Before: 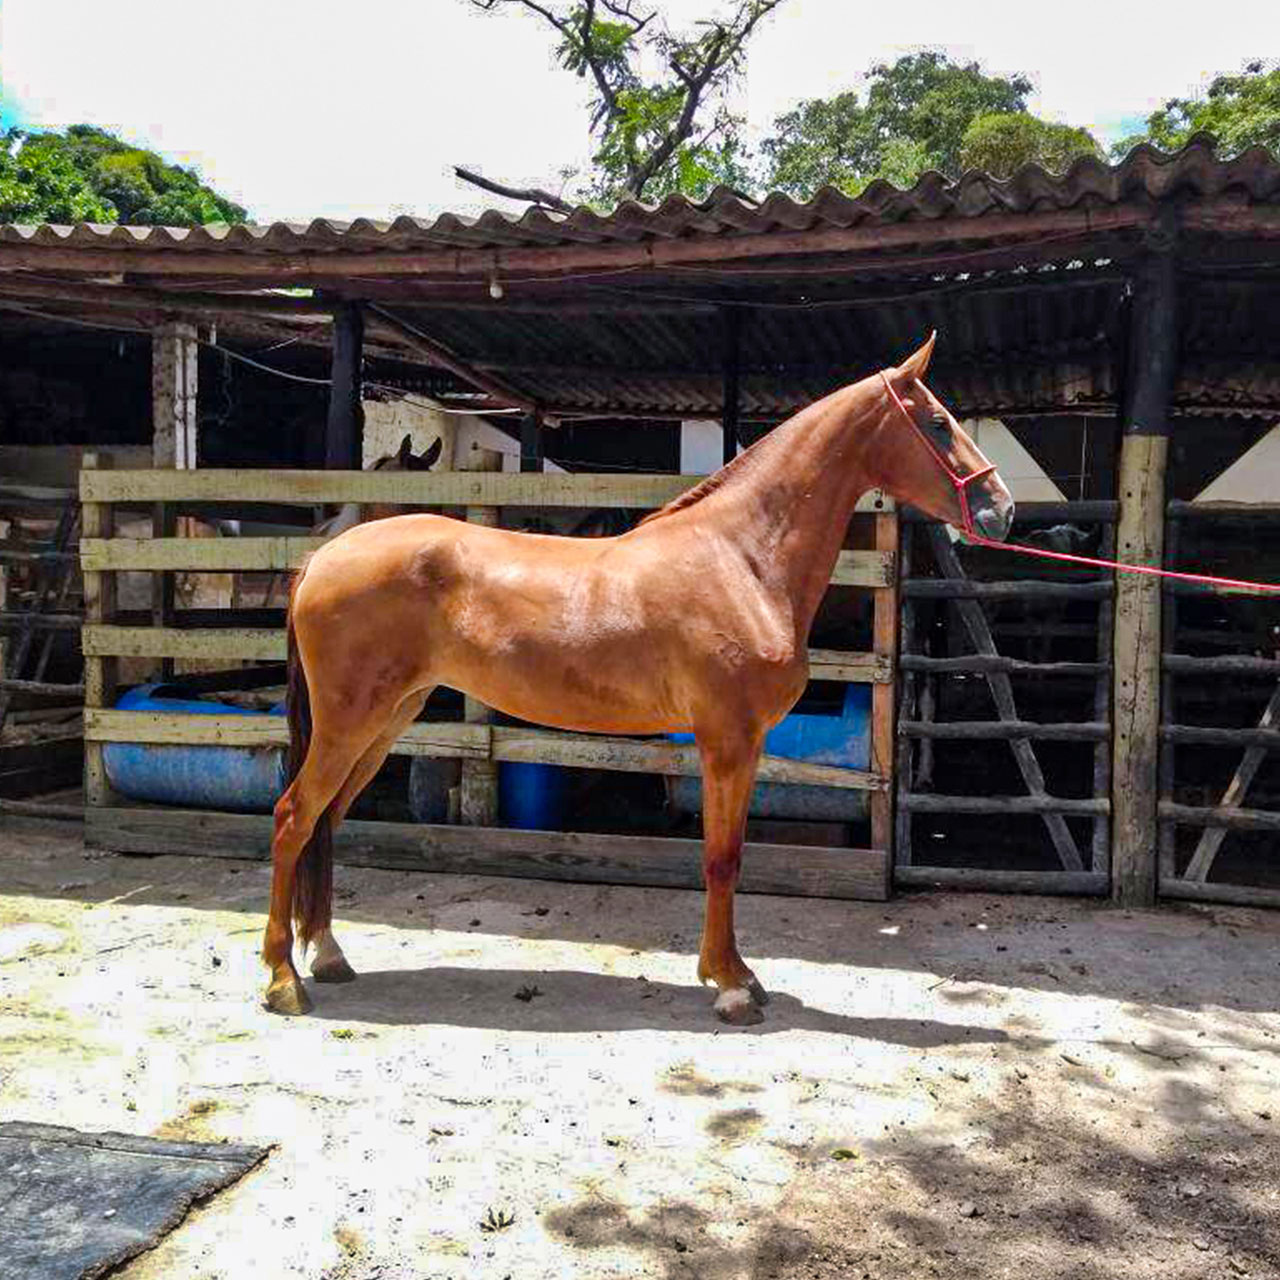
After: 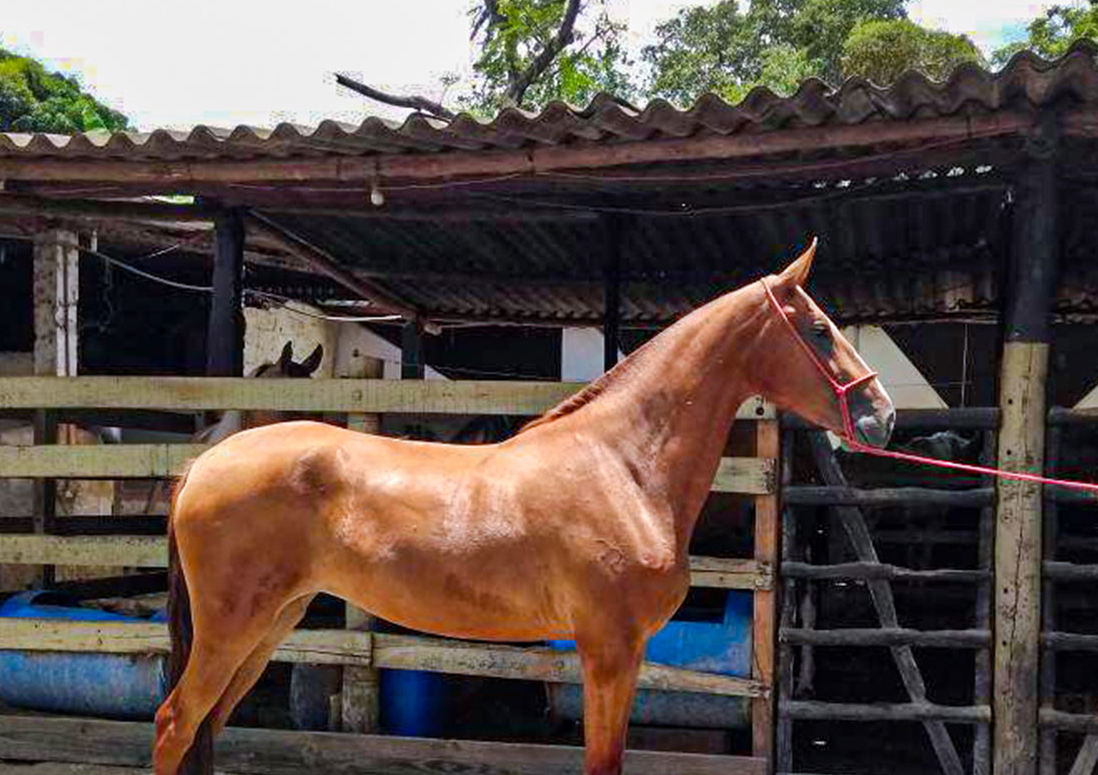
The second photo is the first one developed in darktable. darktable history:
crop and rotate: left 9.348%, top 7.29%, right 4.848%, bottom 32.107%
